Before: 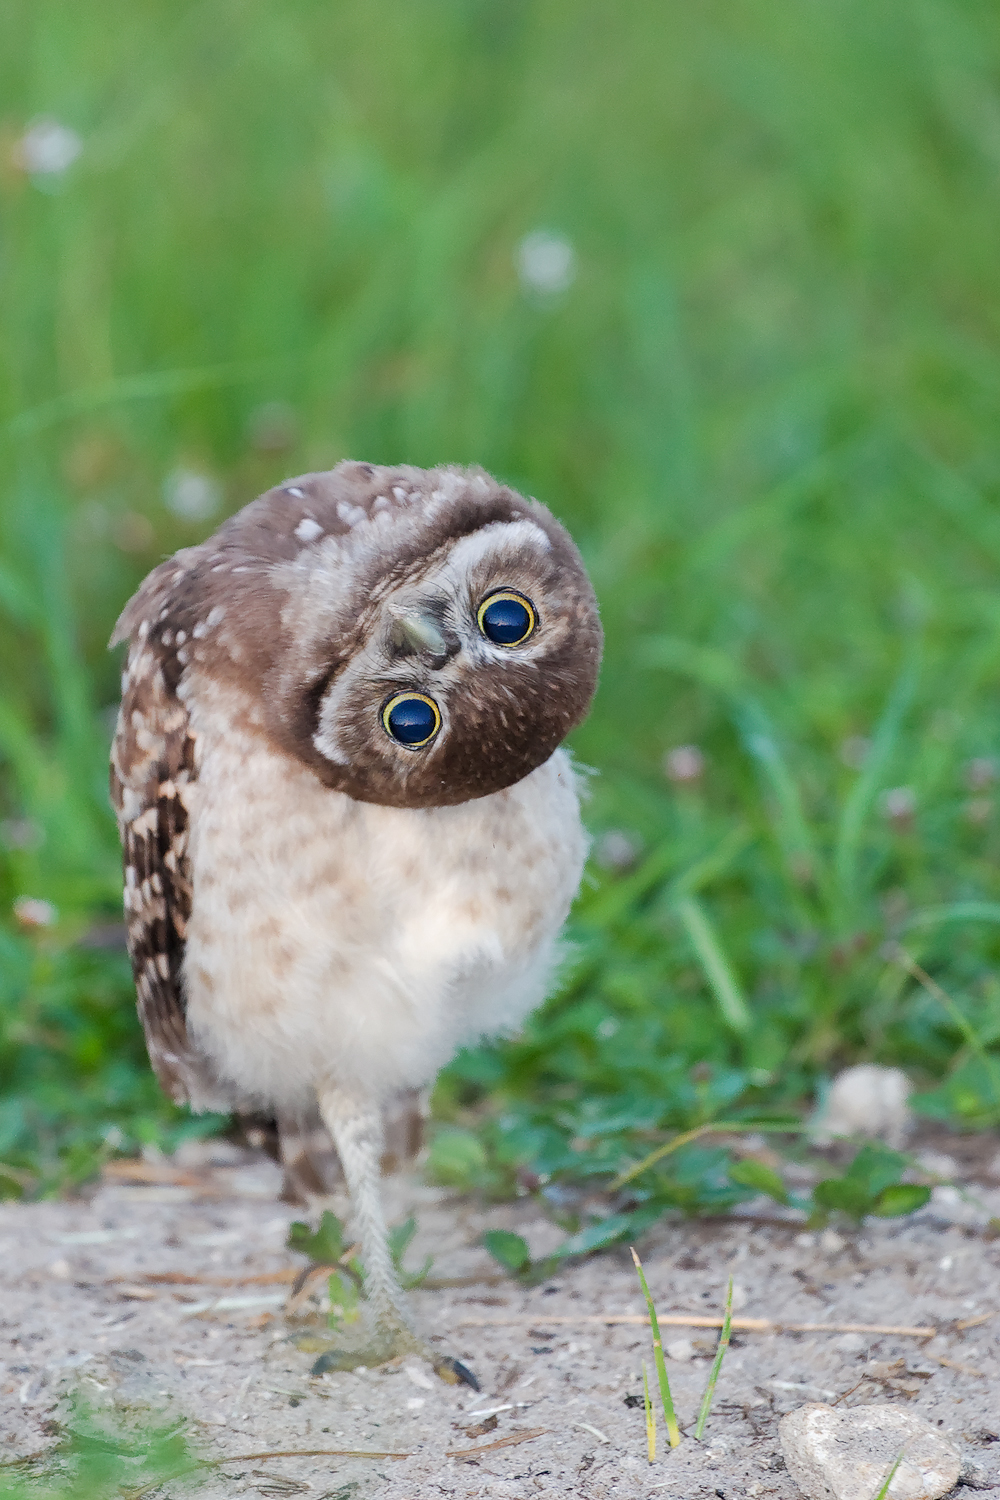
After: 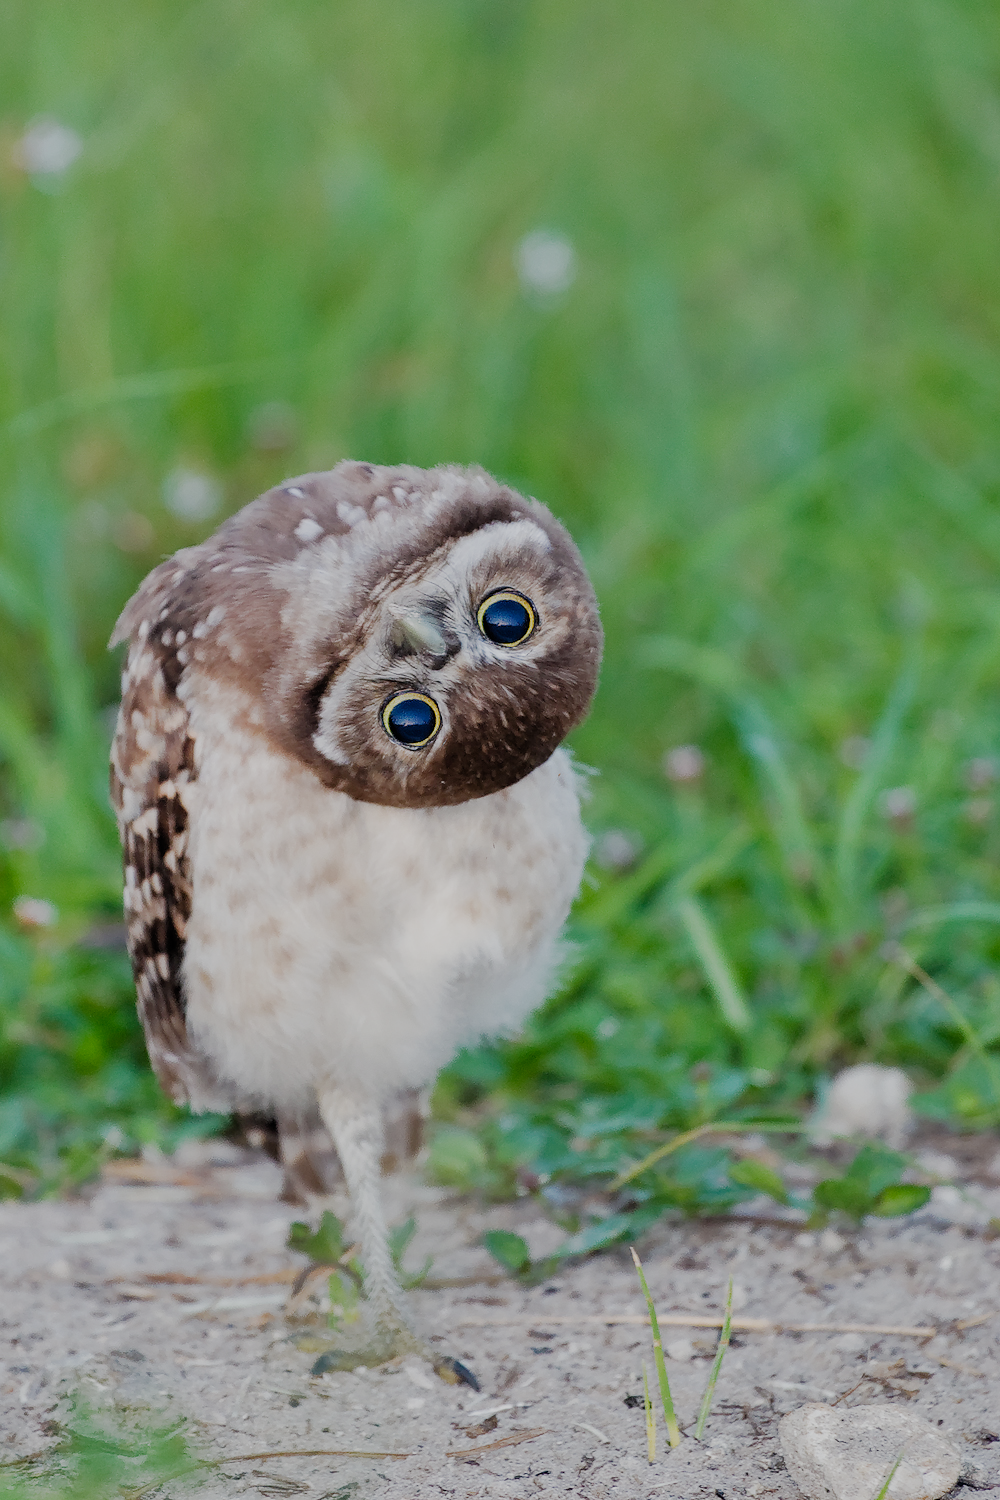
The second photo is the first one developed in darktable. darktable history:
filmic rgb: black relative exposure -7.65 EV, white relative exposure 4.56 EV, threshold 5.98 EV, hardness 3.61, add noise in highlights 0.002, preserve chrominance no, color science v3 (2019), use custom middle-gray values true, contrast in highlights soft, enable highlight reconstruction true
shadows and highlights: low approximation 0.01, soften with gaussian
